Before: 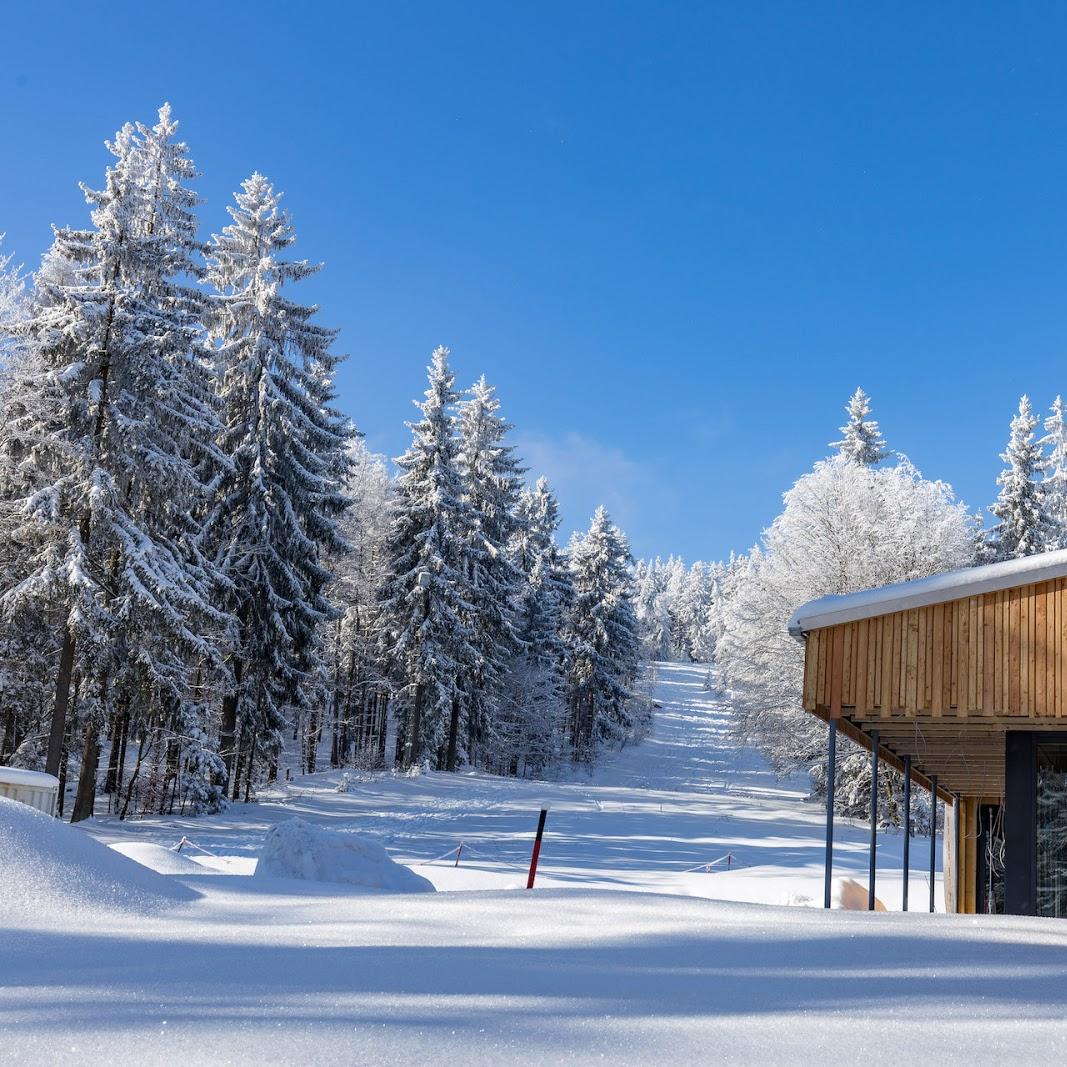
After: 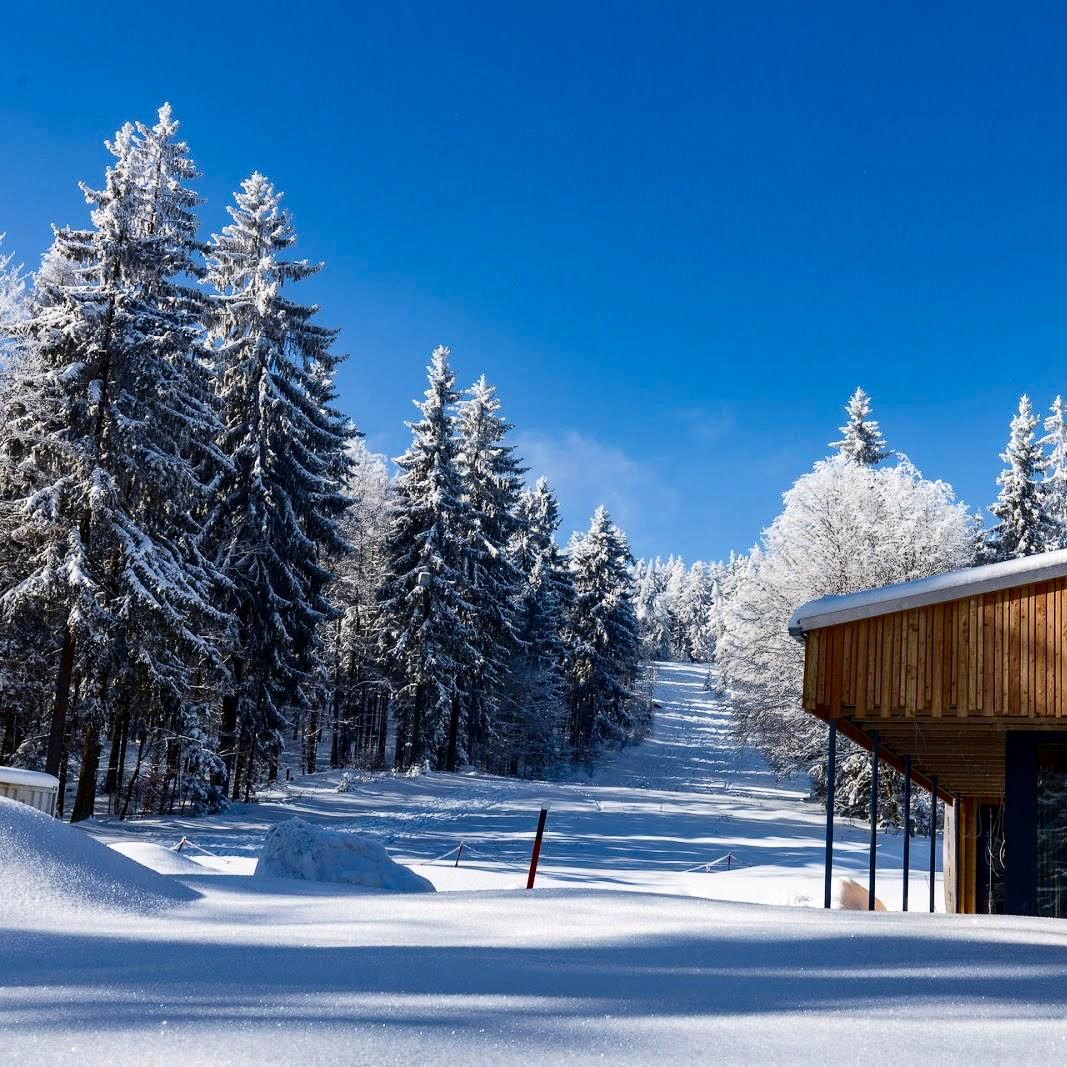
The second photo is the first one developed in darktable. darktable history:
shadows and highlights: shadows 20.56, highlights -20.36, soften with gaussian
contrast brightness saturation: contrast 0.238, brightness -0.232, saturation 0.15
